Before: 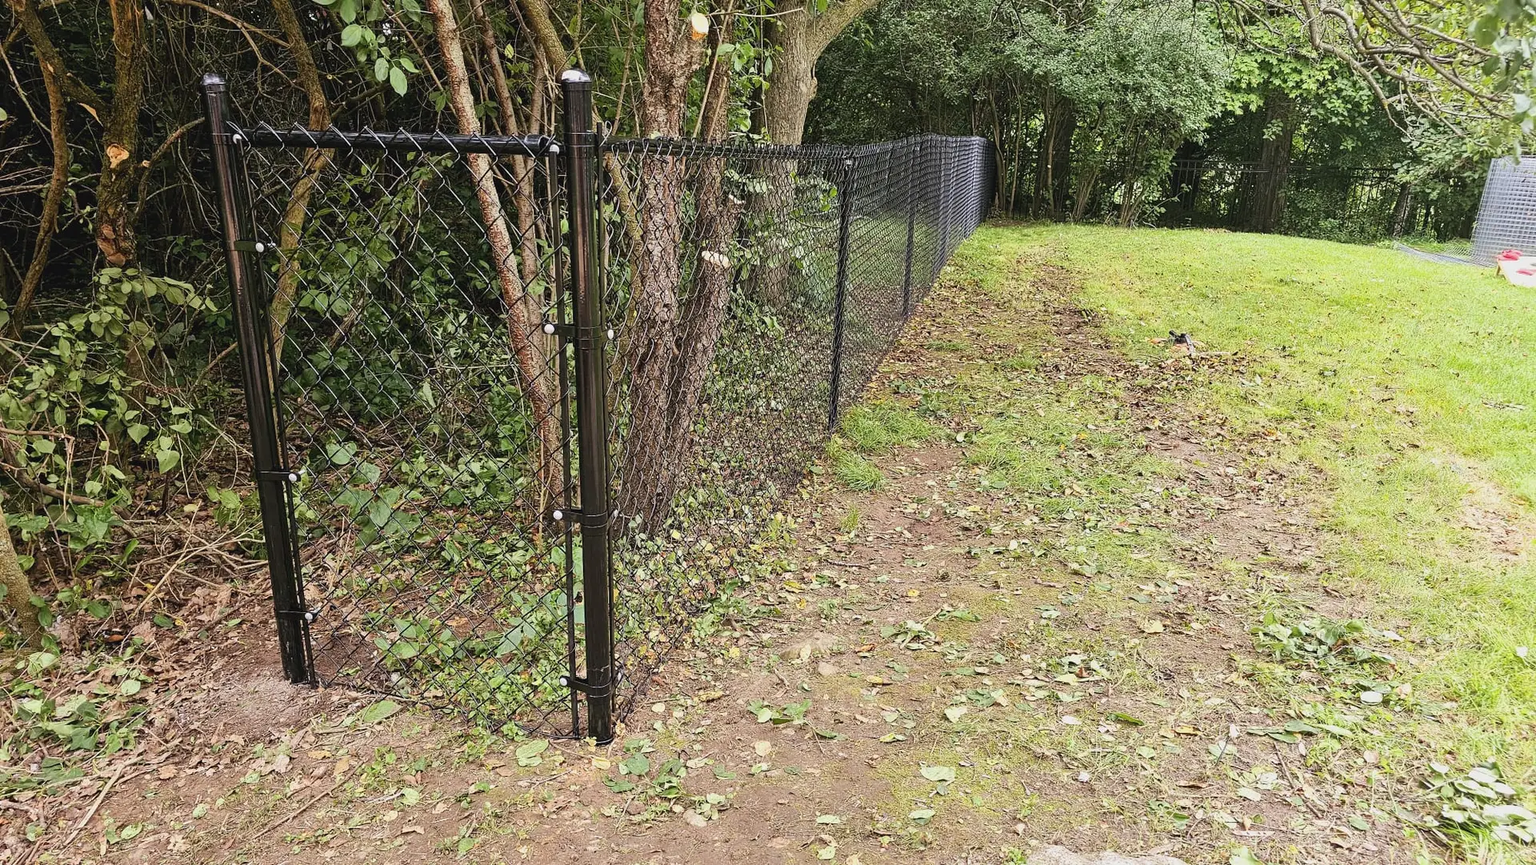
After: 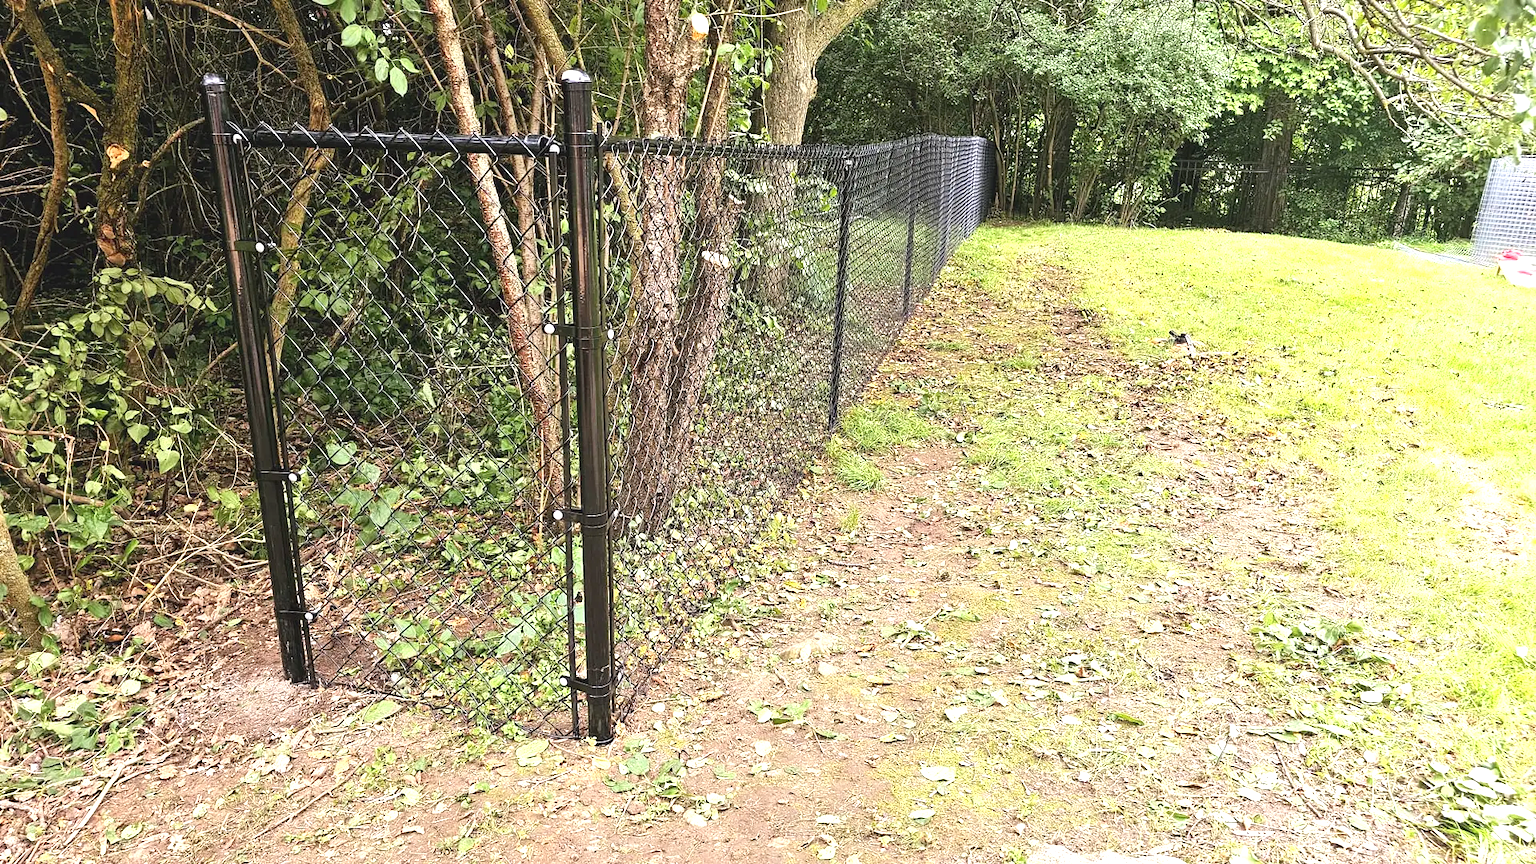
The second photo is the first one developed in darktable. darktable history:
exposure: black level correction 0, exposure 0.89 EV, compensate highlight preservation false
